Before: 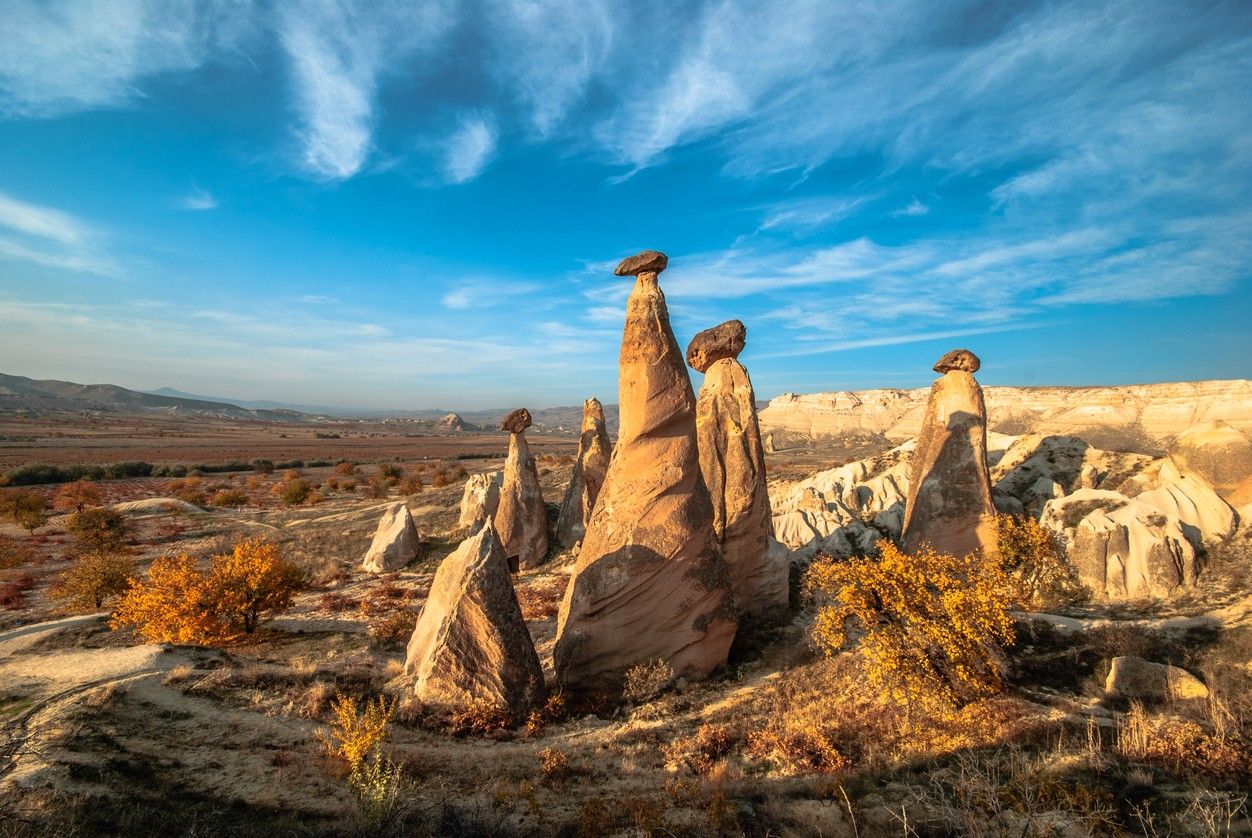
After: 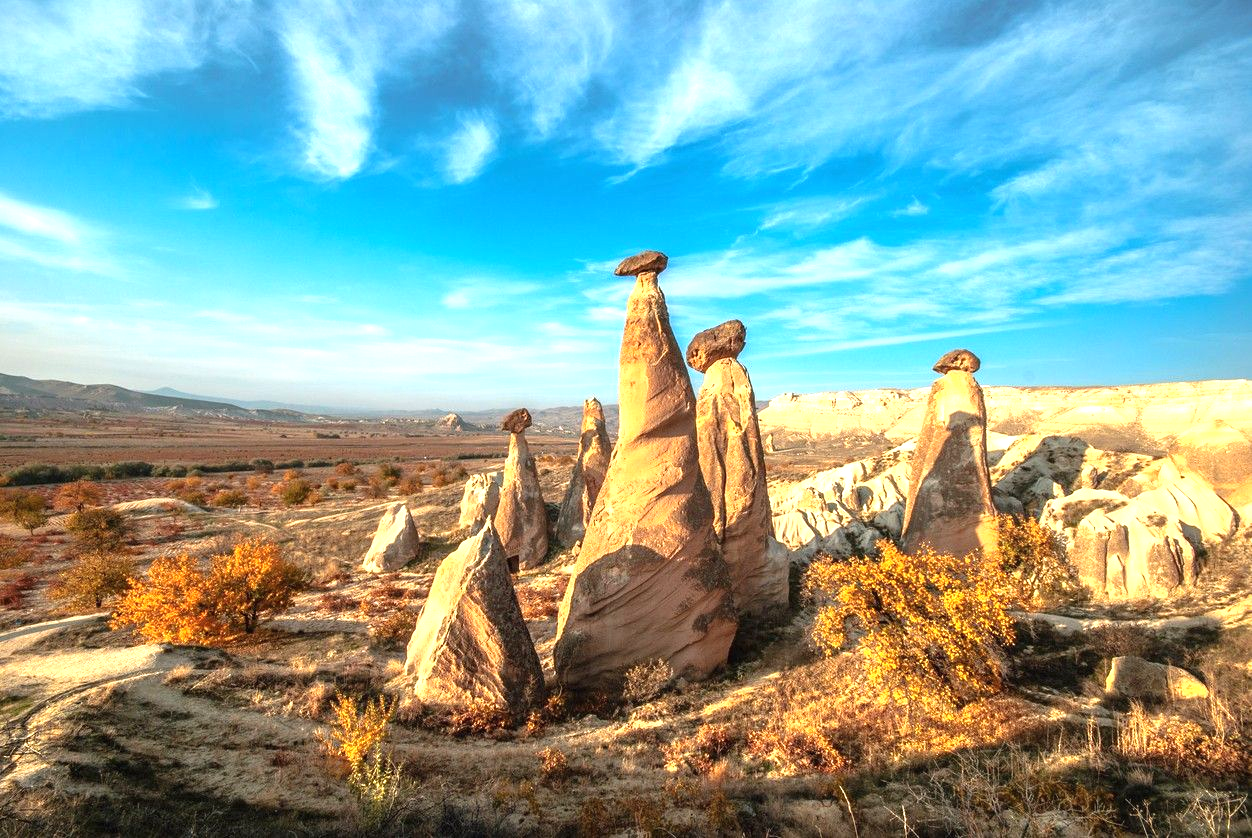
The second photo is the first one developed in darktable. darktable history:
exposure: black level correction -0.001, exposure 0.907 EV, compensate highlight preservation false
